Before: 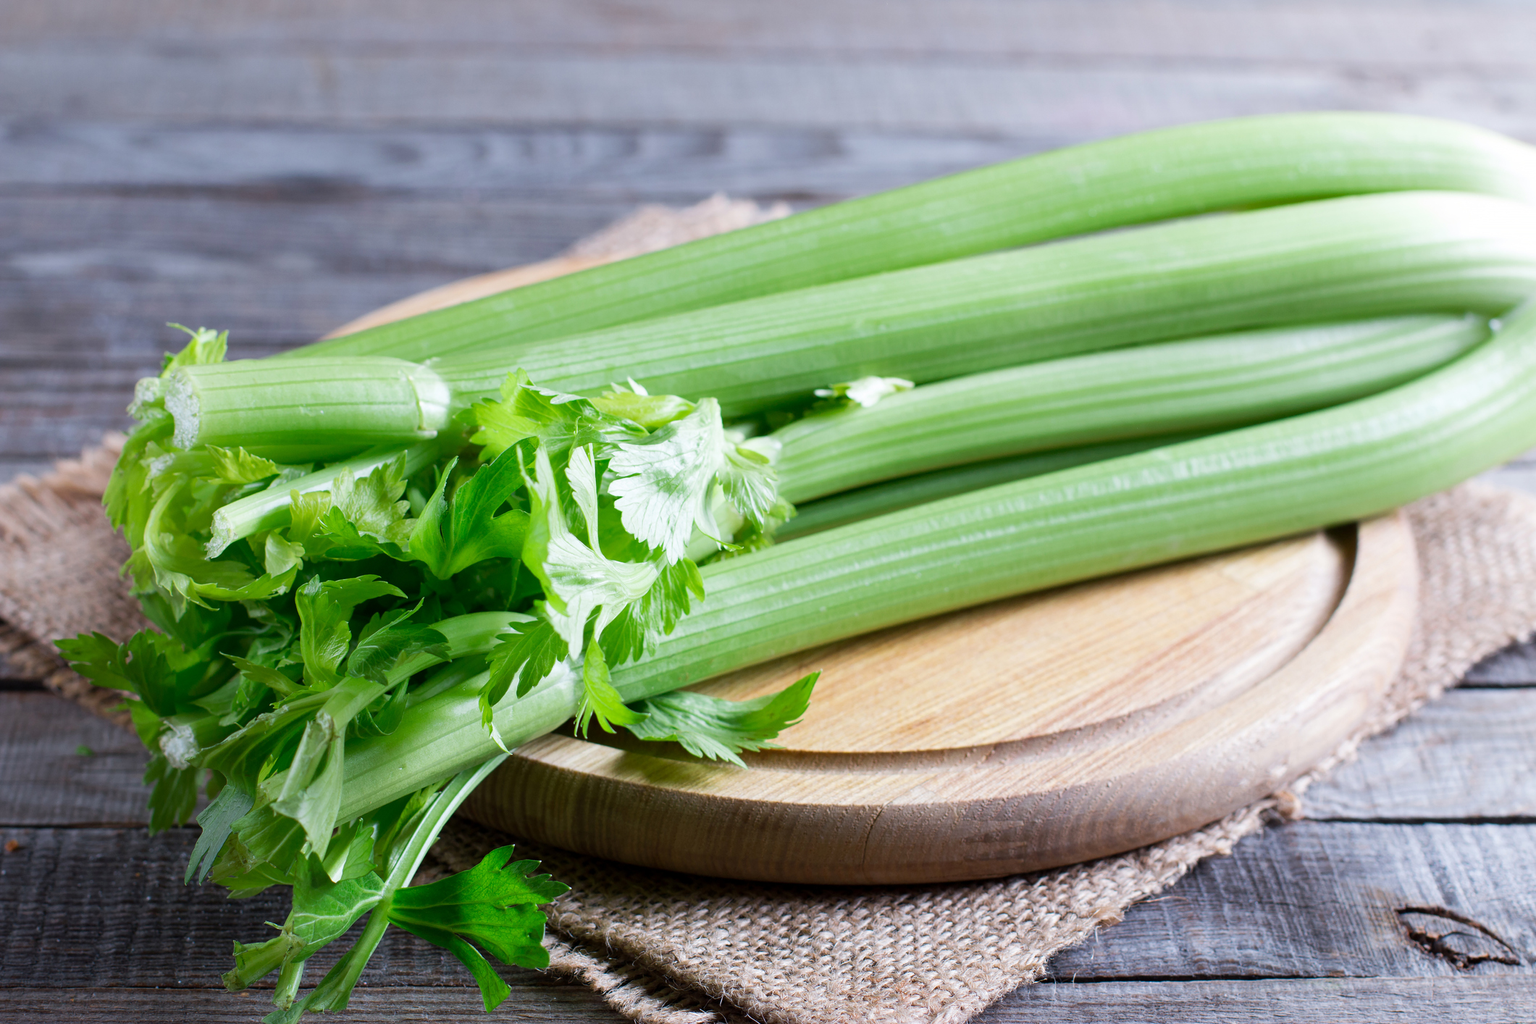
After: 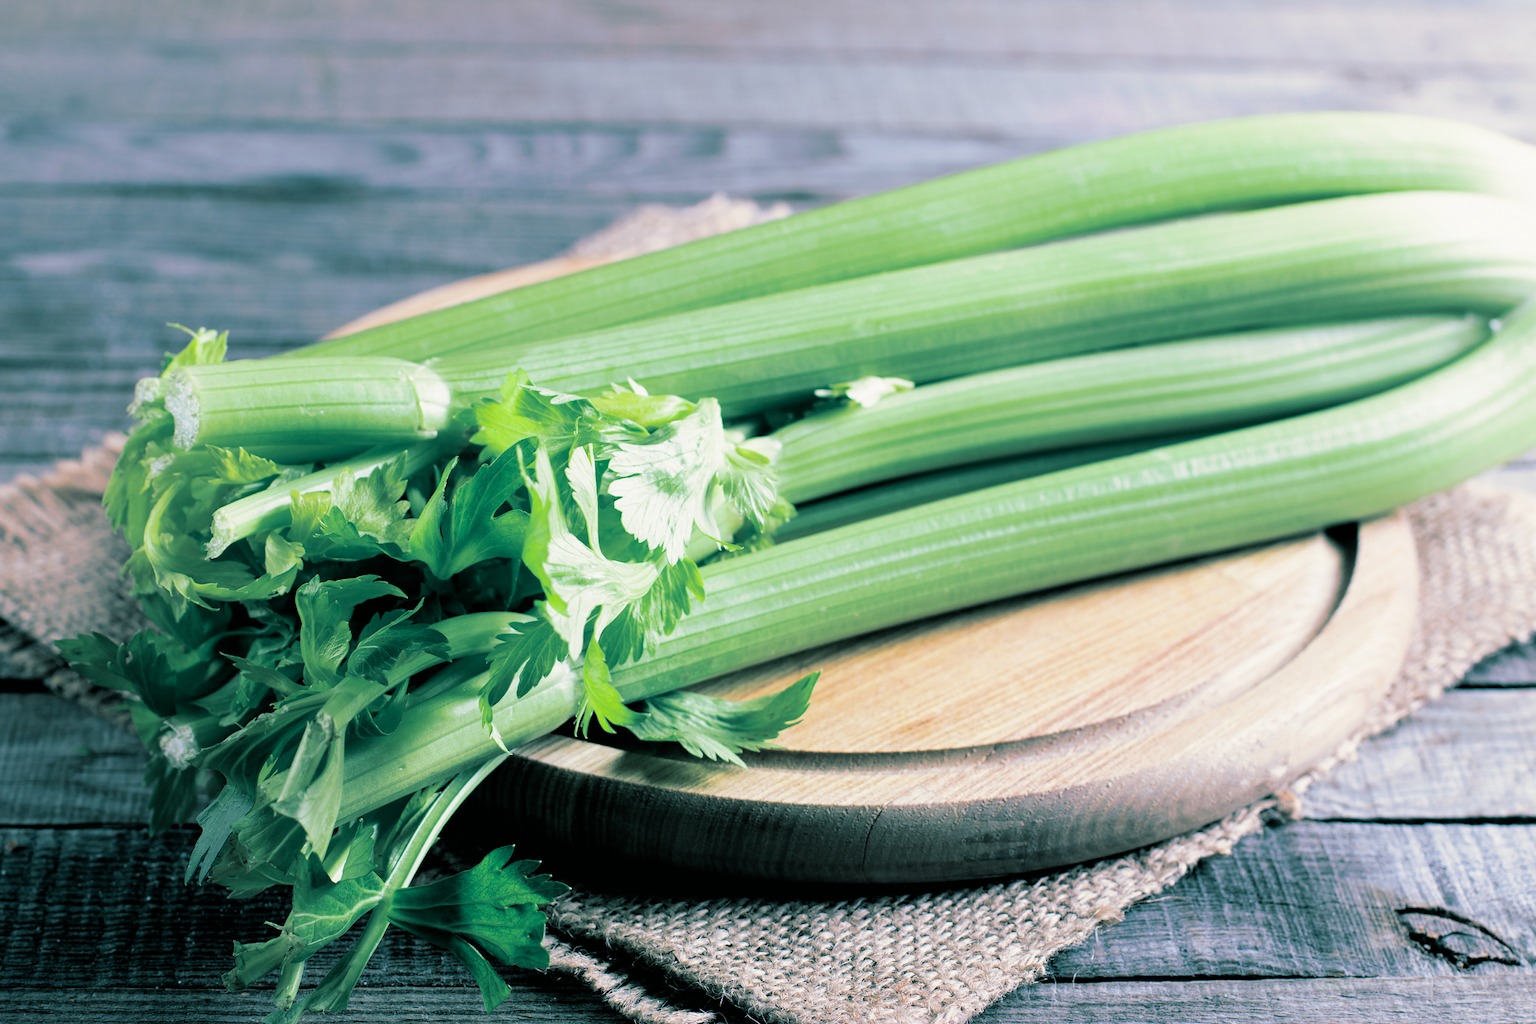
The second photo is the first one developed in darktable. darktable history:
filmic rgb: black relative exposure -4.93 EV, white relative exposure 2.84 EV, hardness 3.72
split-toning: shadows › hue 186.43°, highlights › hue 49.29°, compress 30.29%
